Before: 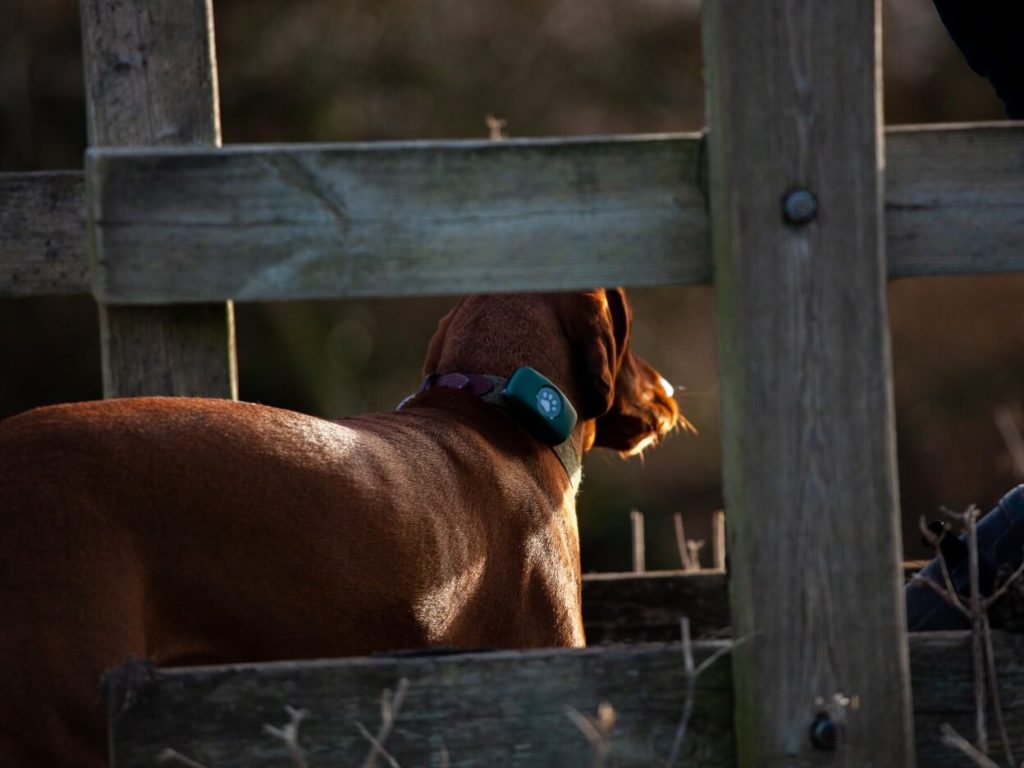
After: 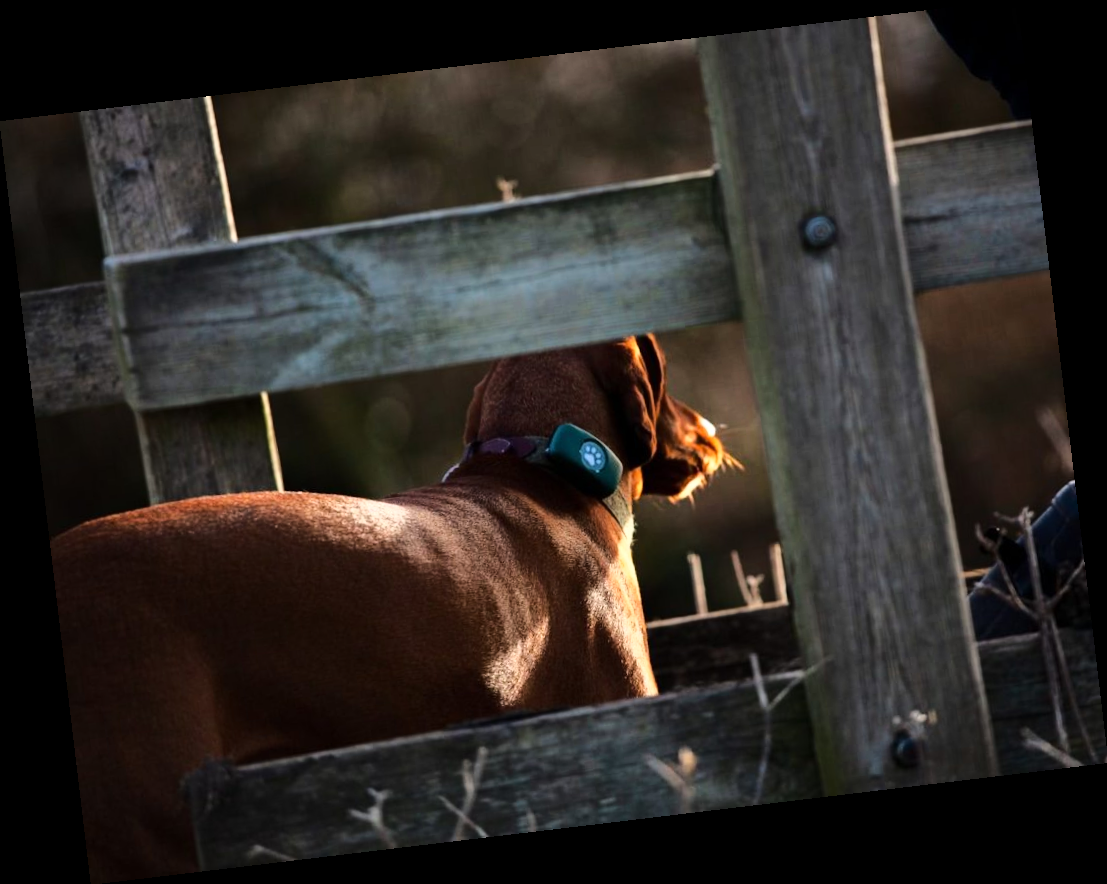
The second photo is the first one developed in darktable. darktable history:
rotate and perspective: rotation -6.83°, automatic cropping off
base curve: curves: ch0 [(0, 0) (0.028, 0.03) (0.121, 0.232) (0.46, 0.748) (0.859, 0.968) (1, 1)]
